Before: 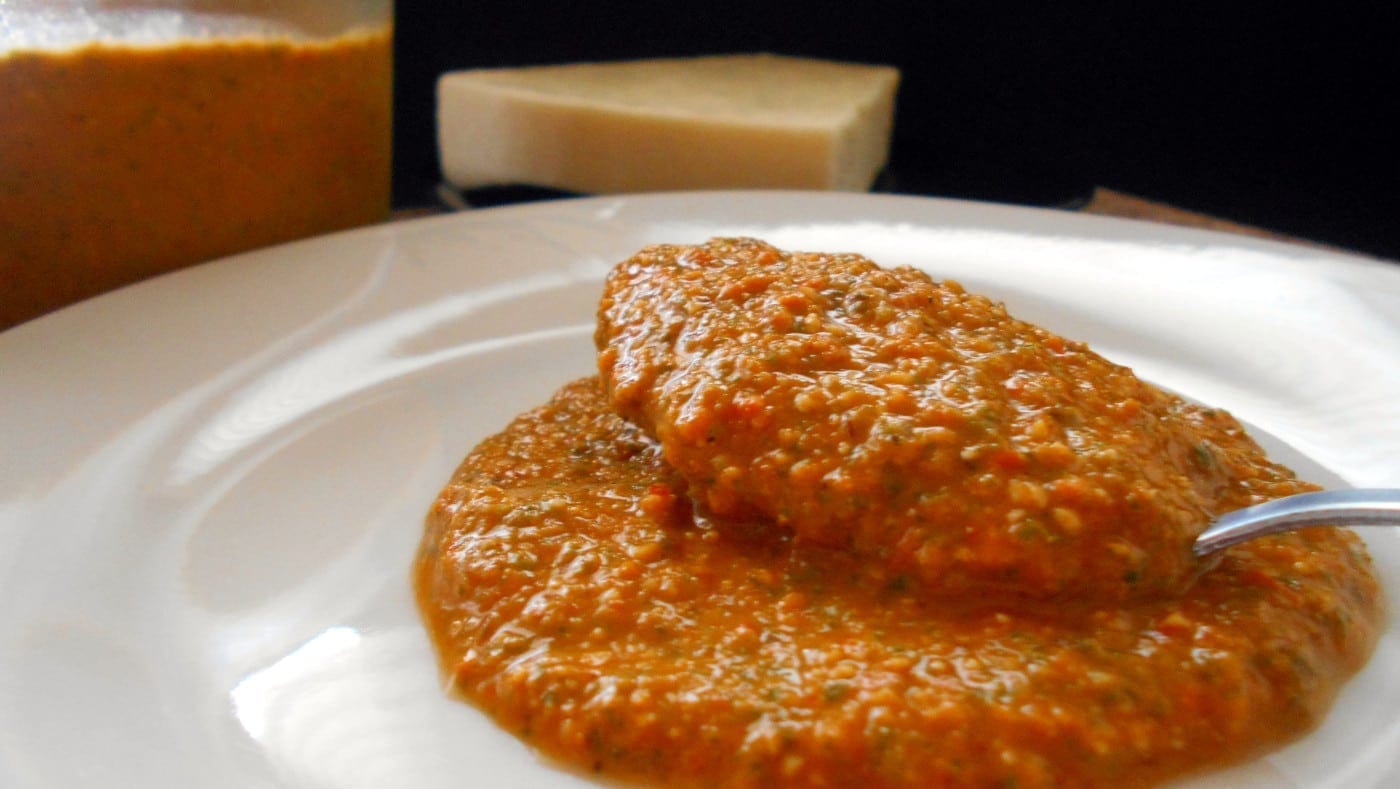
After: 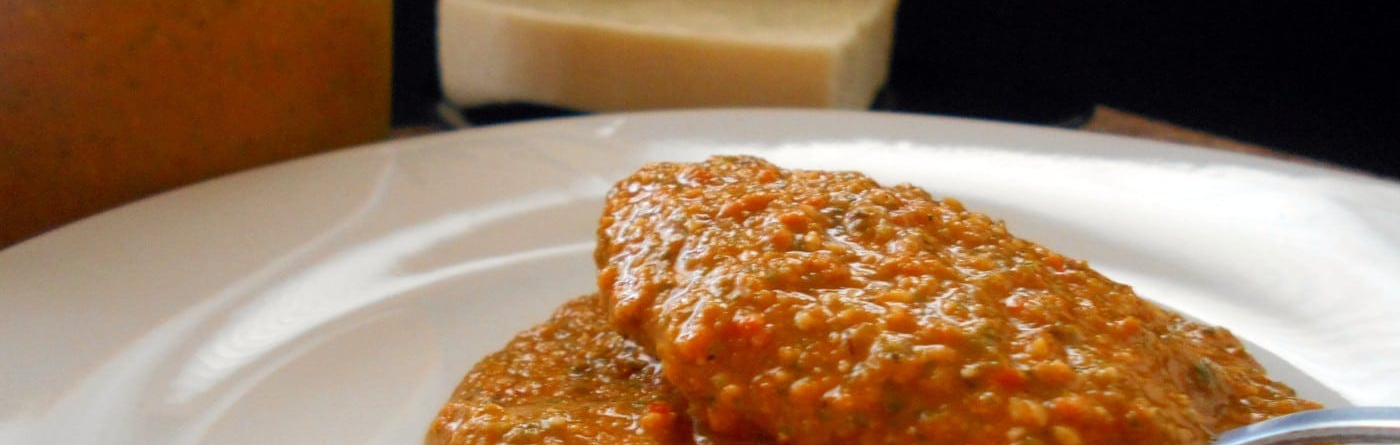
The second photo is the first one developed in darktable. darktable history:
crop and rotate: top 10.45%, bottom 33.024%
